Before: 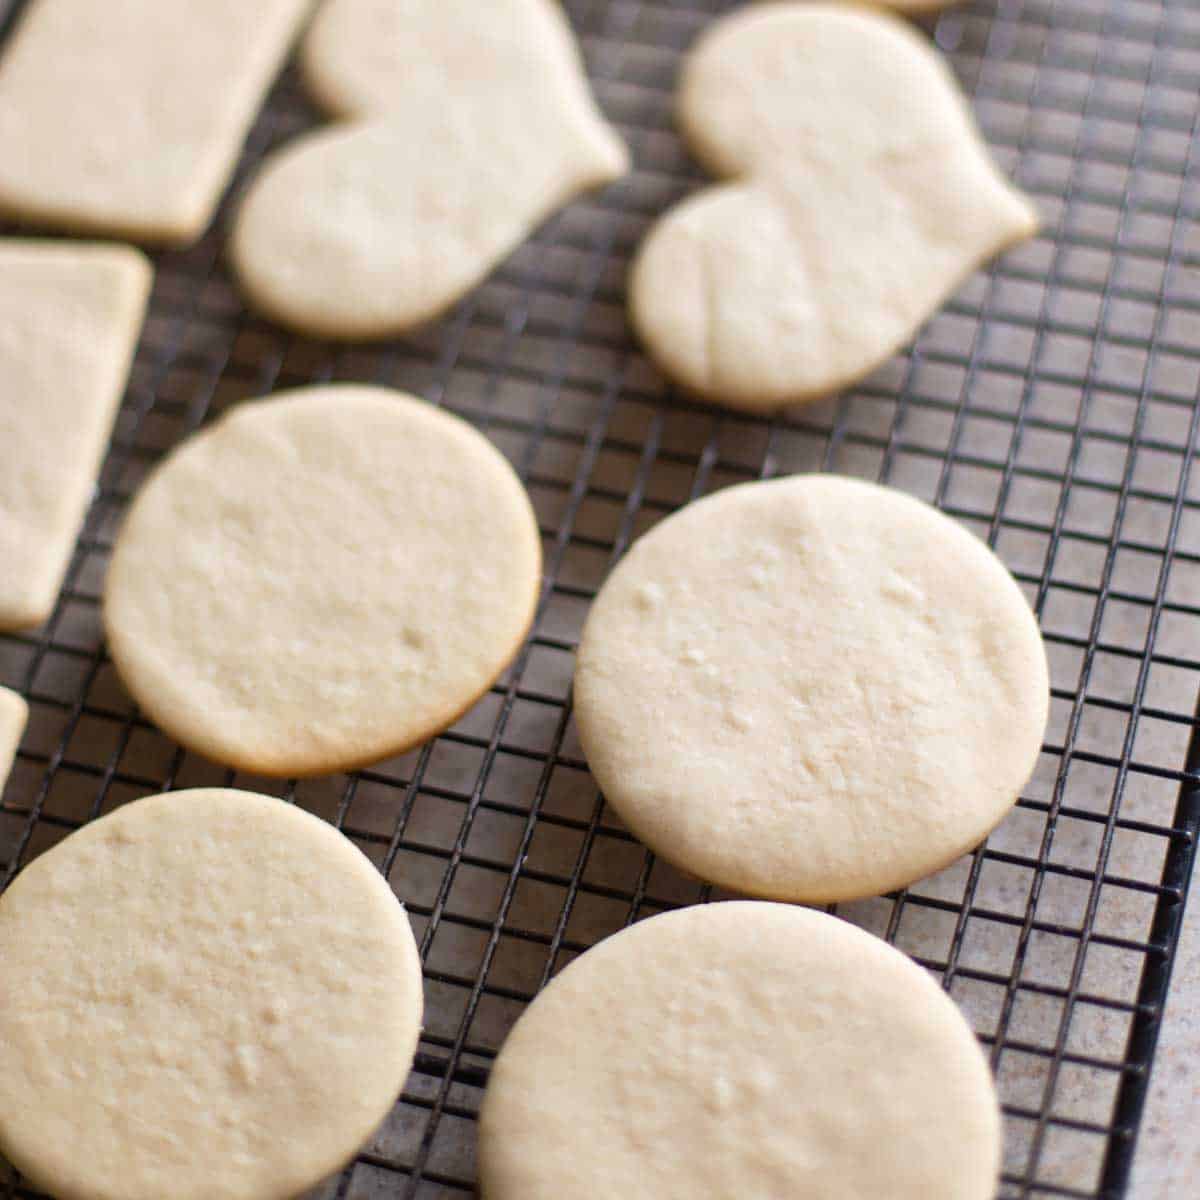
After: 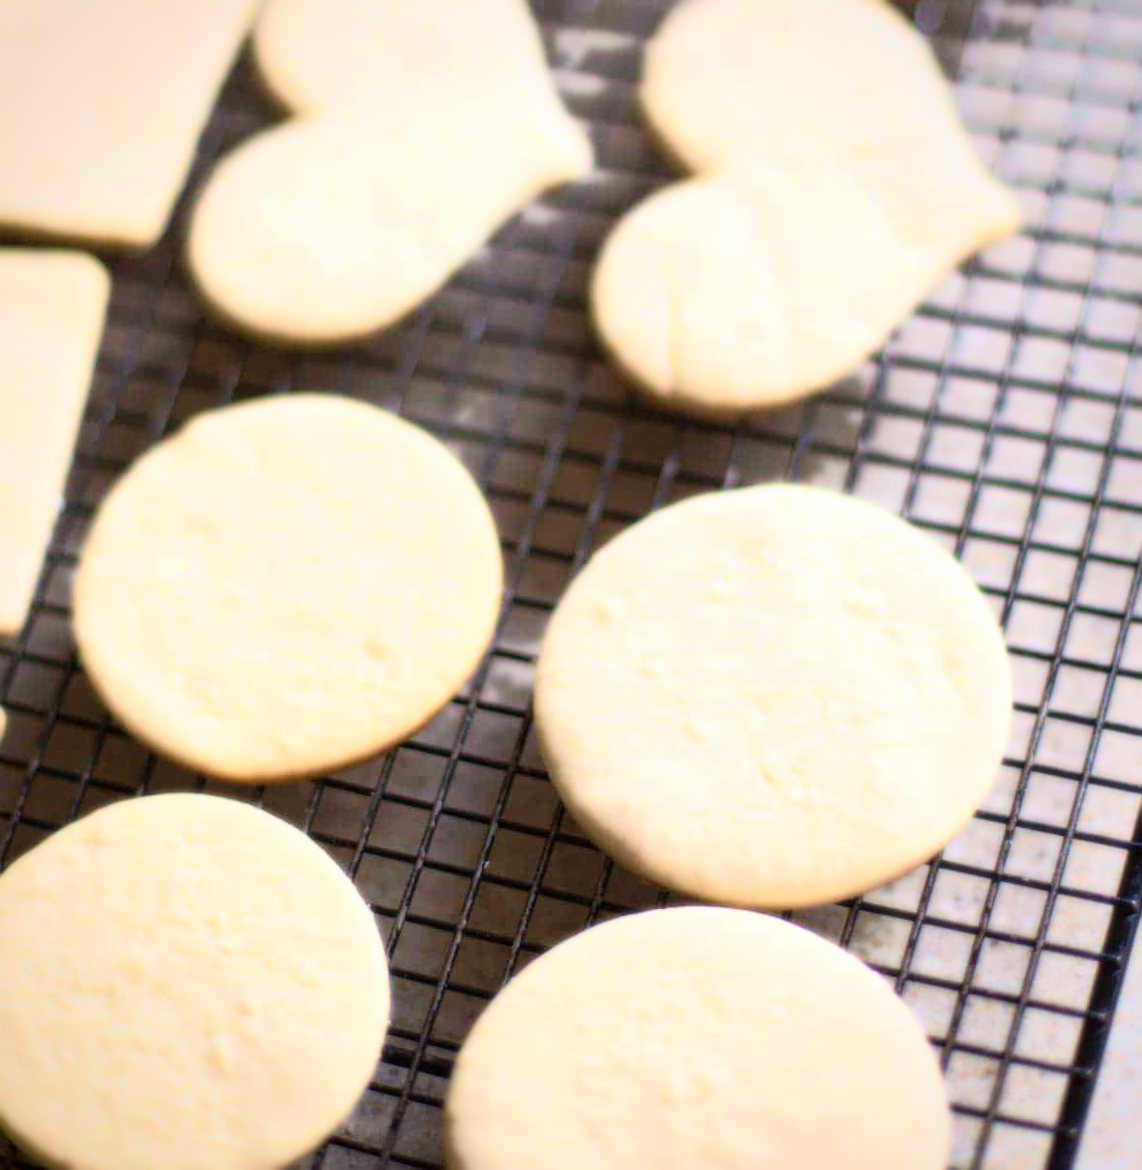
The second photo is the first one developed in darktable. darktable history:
vignetting: brightness -0.233, saturation 0.141
bloom: size 0%, threshold 54.82%, strength 8.31%
velvia: on, module defaults
rotate and perspective: rotation 0.074°, lens shift (vertical) 0.096, lens shift (horizontal) -0.041, crop left 0.043, crop right 0.952, crop top 0.024, crop bottom 0.979
